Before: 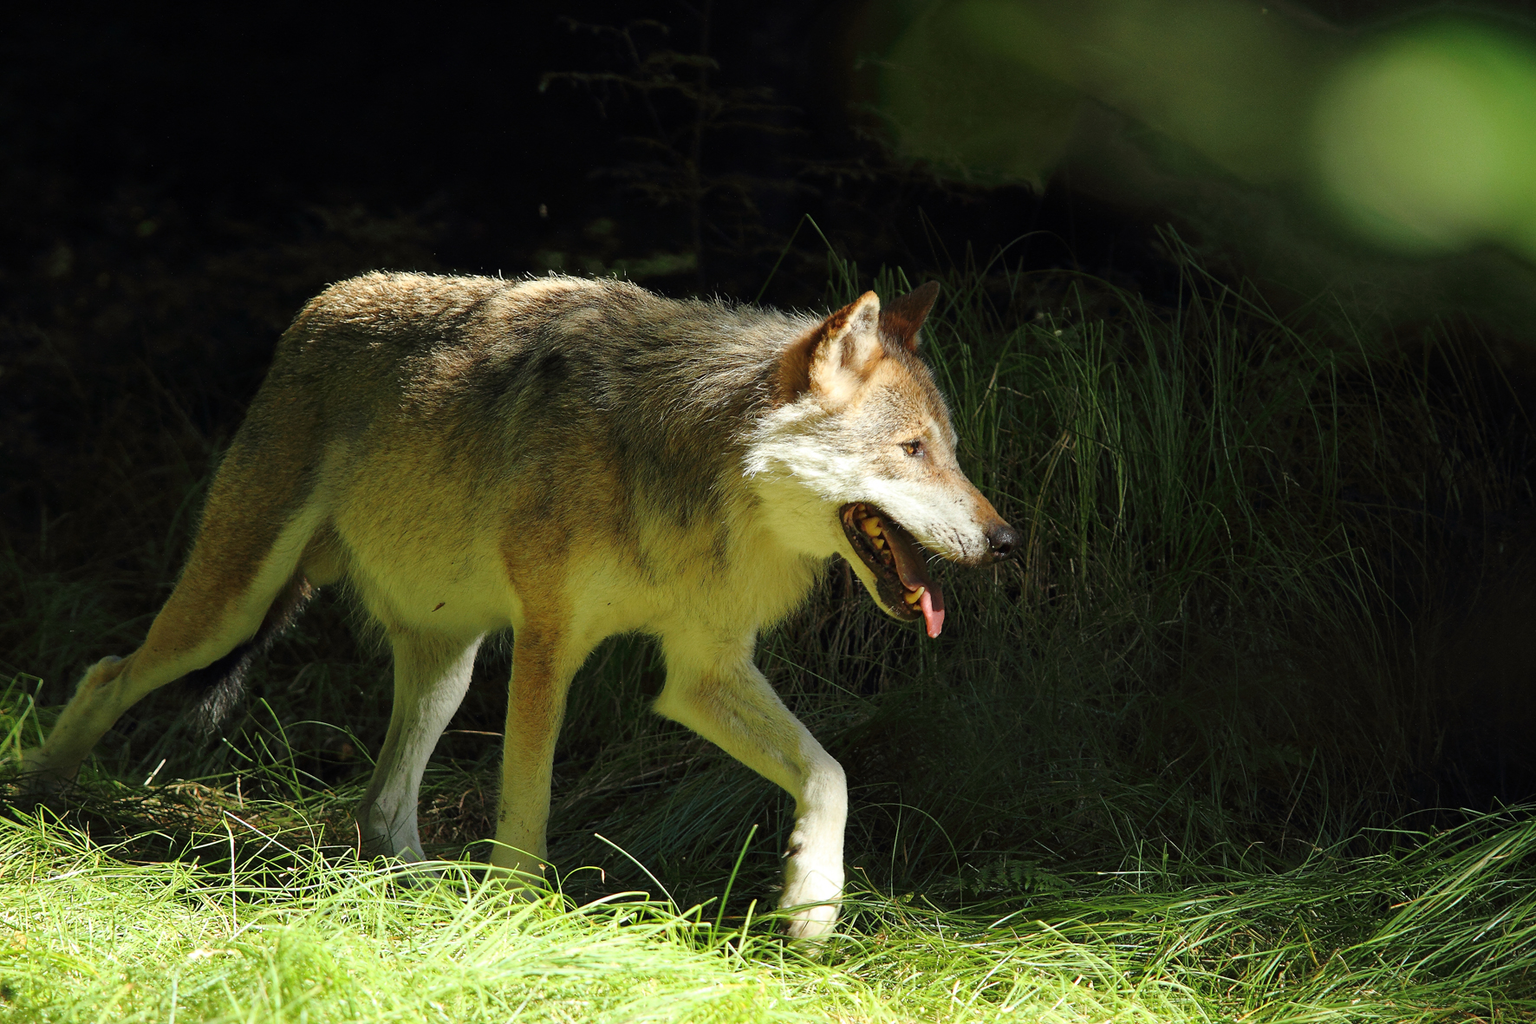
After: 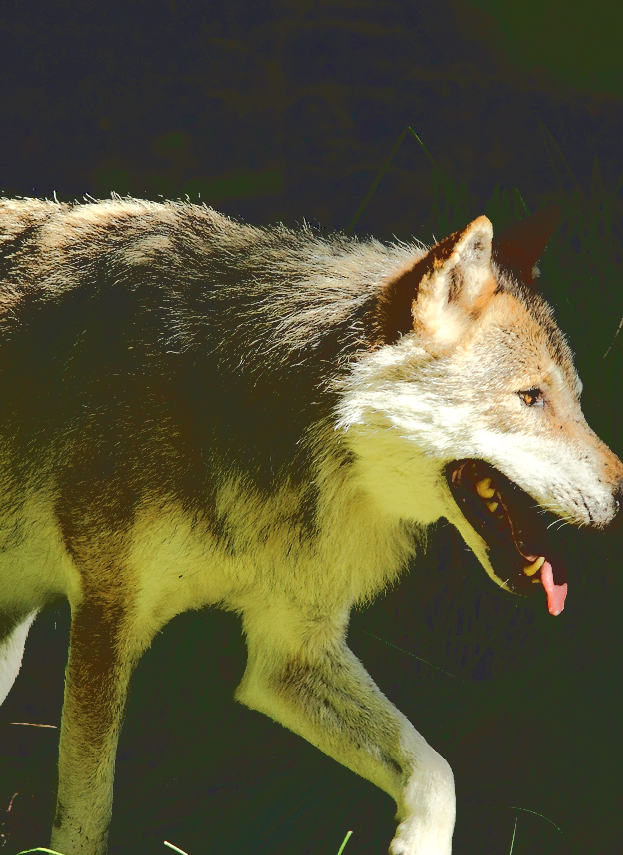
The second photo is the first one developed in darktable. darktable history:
base curve: curves: ch0 [(0.065, 0.026) (0.236, 0.358) (0.53, 0.546) (0.777, 0.841) (0.924, 0.992)], preserve colors average RGB
crop and rotate: left 29.476%, top 10.214%, right 35.32%, bottom 17.333%
